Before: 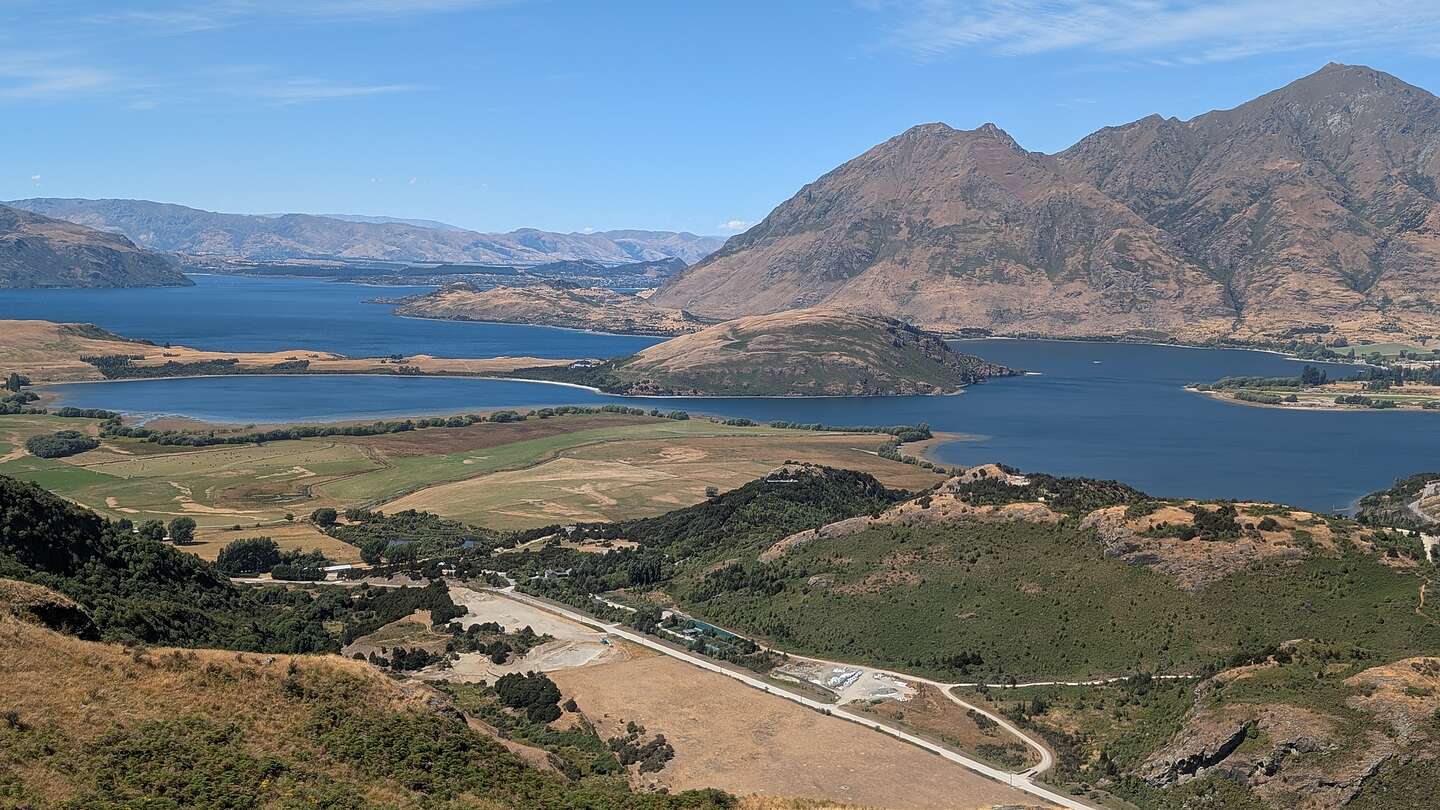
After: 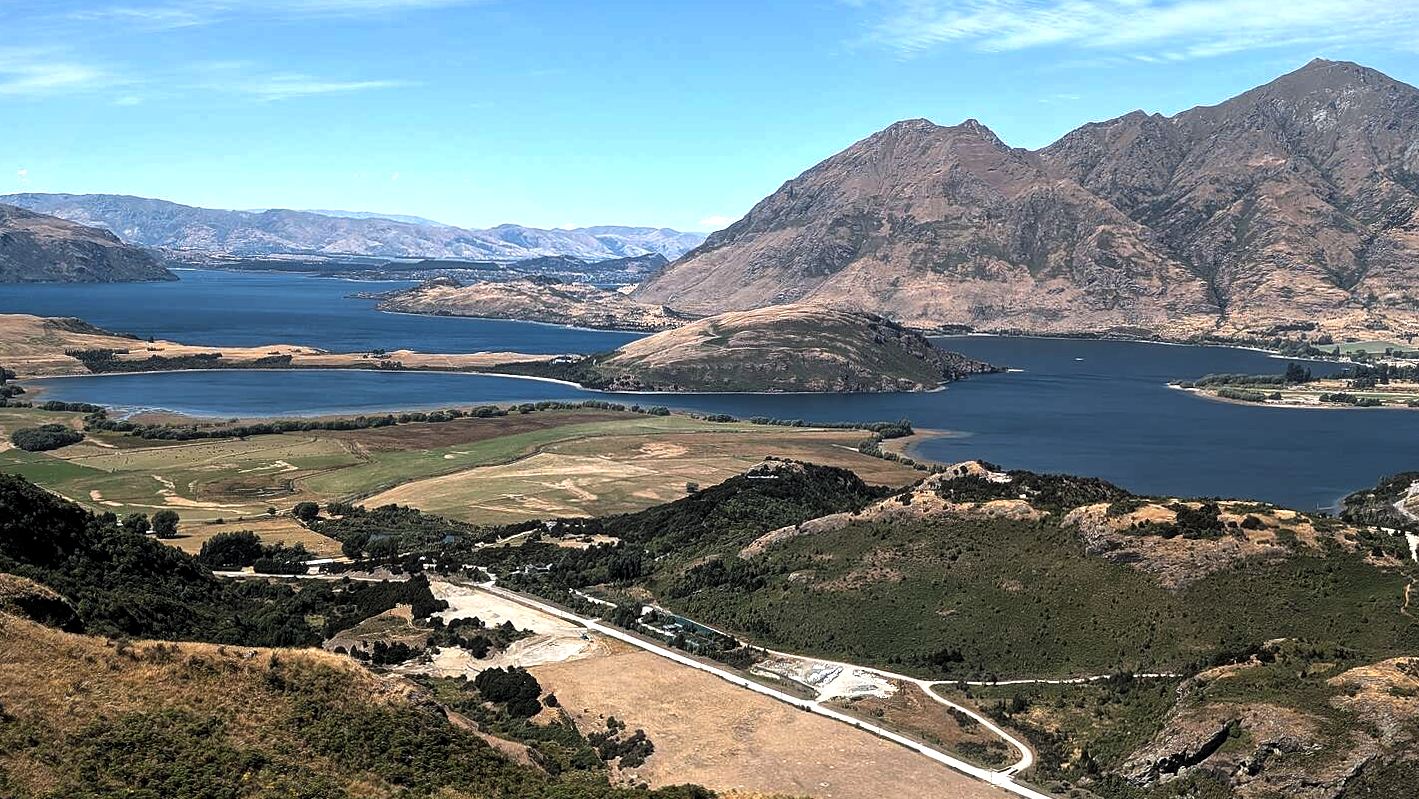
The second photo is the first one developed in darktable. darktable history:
crop and rotate: left 0.614%, top 0.179%, bottom 0.309%
levels: levels [0.044, 0.475, 0.791]
vignetting: fall-off start 100%, fall-off radius 71%, brightness -0.434, saturation -0.2, width/height ratio 1.178, dithering 8-bit output, unbound false
rotate and perspective: rotation 0.192°, lens shift (horizontal) -0.015, crop left 0.005, crop right 0.996, crop top 0.006, crop bottom 0.99
